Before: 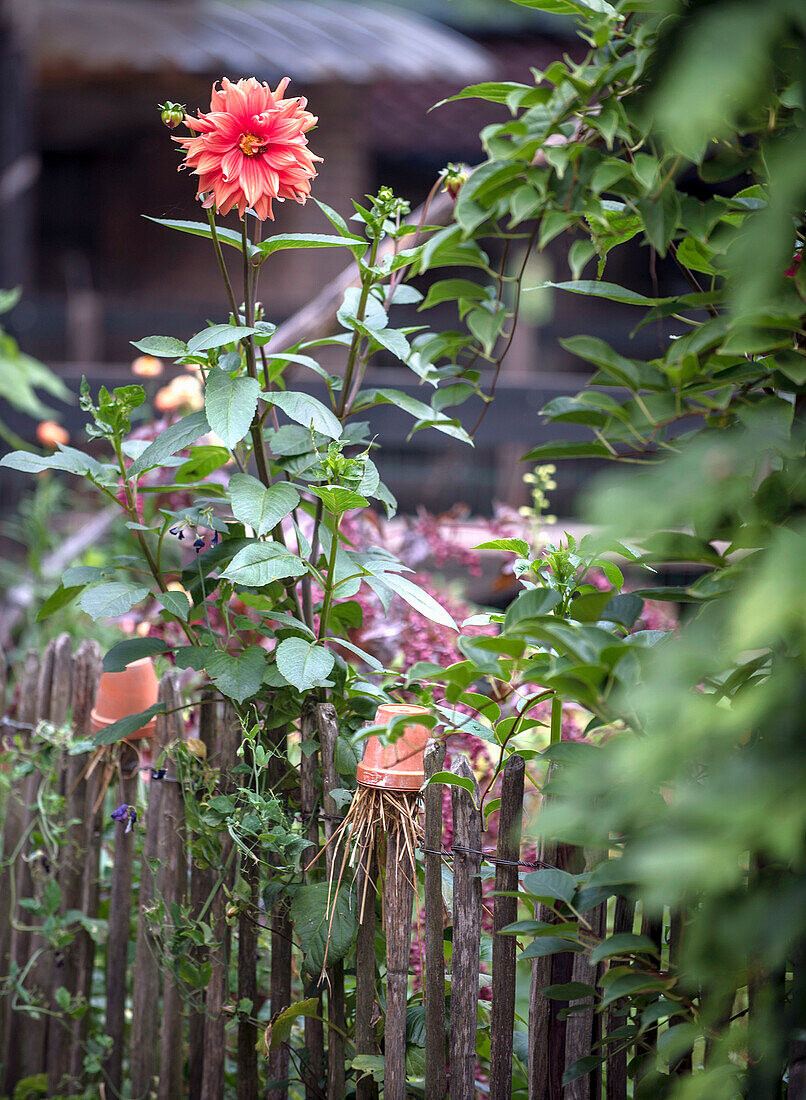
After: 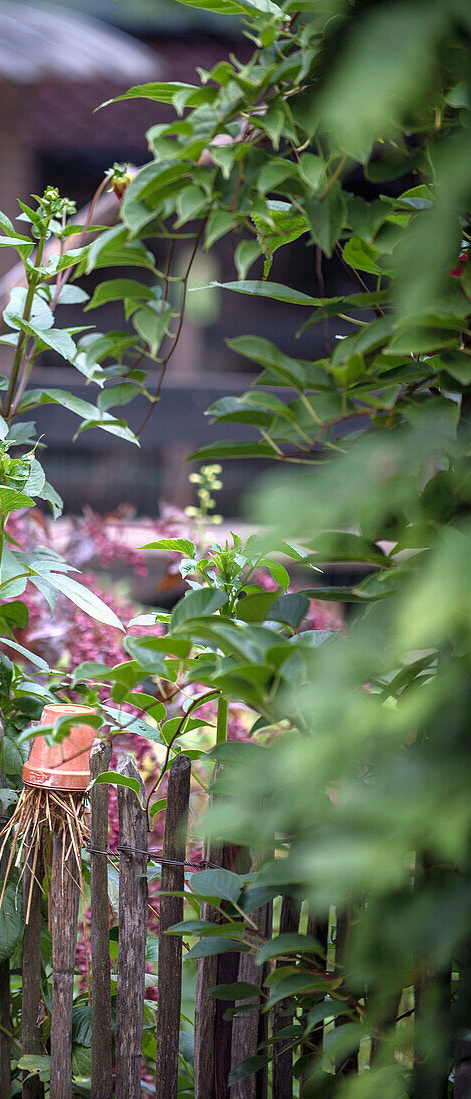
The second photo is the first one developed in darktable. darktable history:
crop: left 41.543%
local contrast: mode bilateral grid, contrast 99, coarseness 100, detail 91%, midtone range 0.2
